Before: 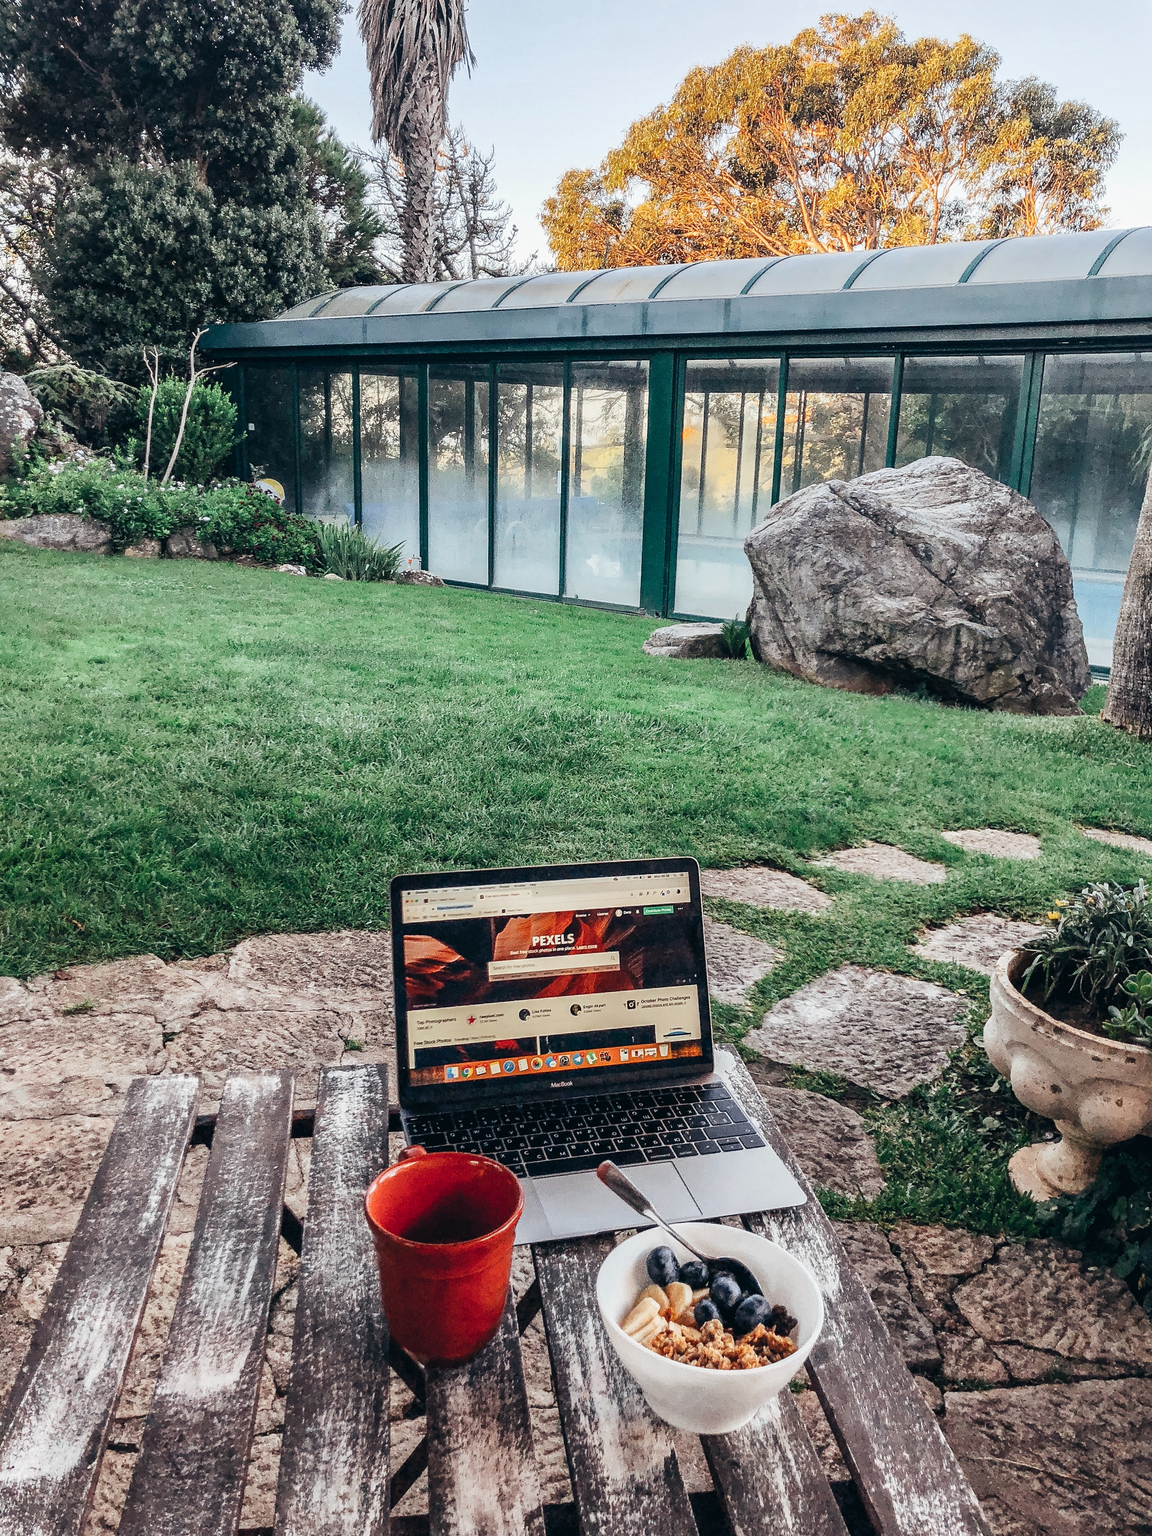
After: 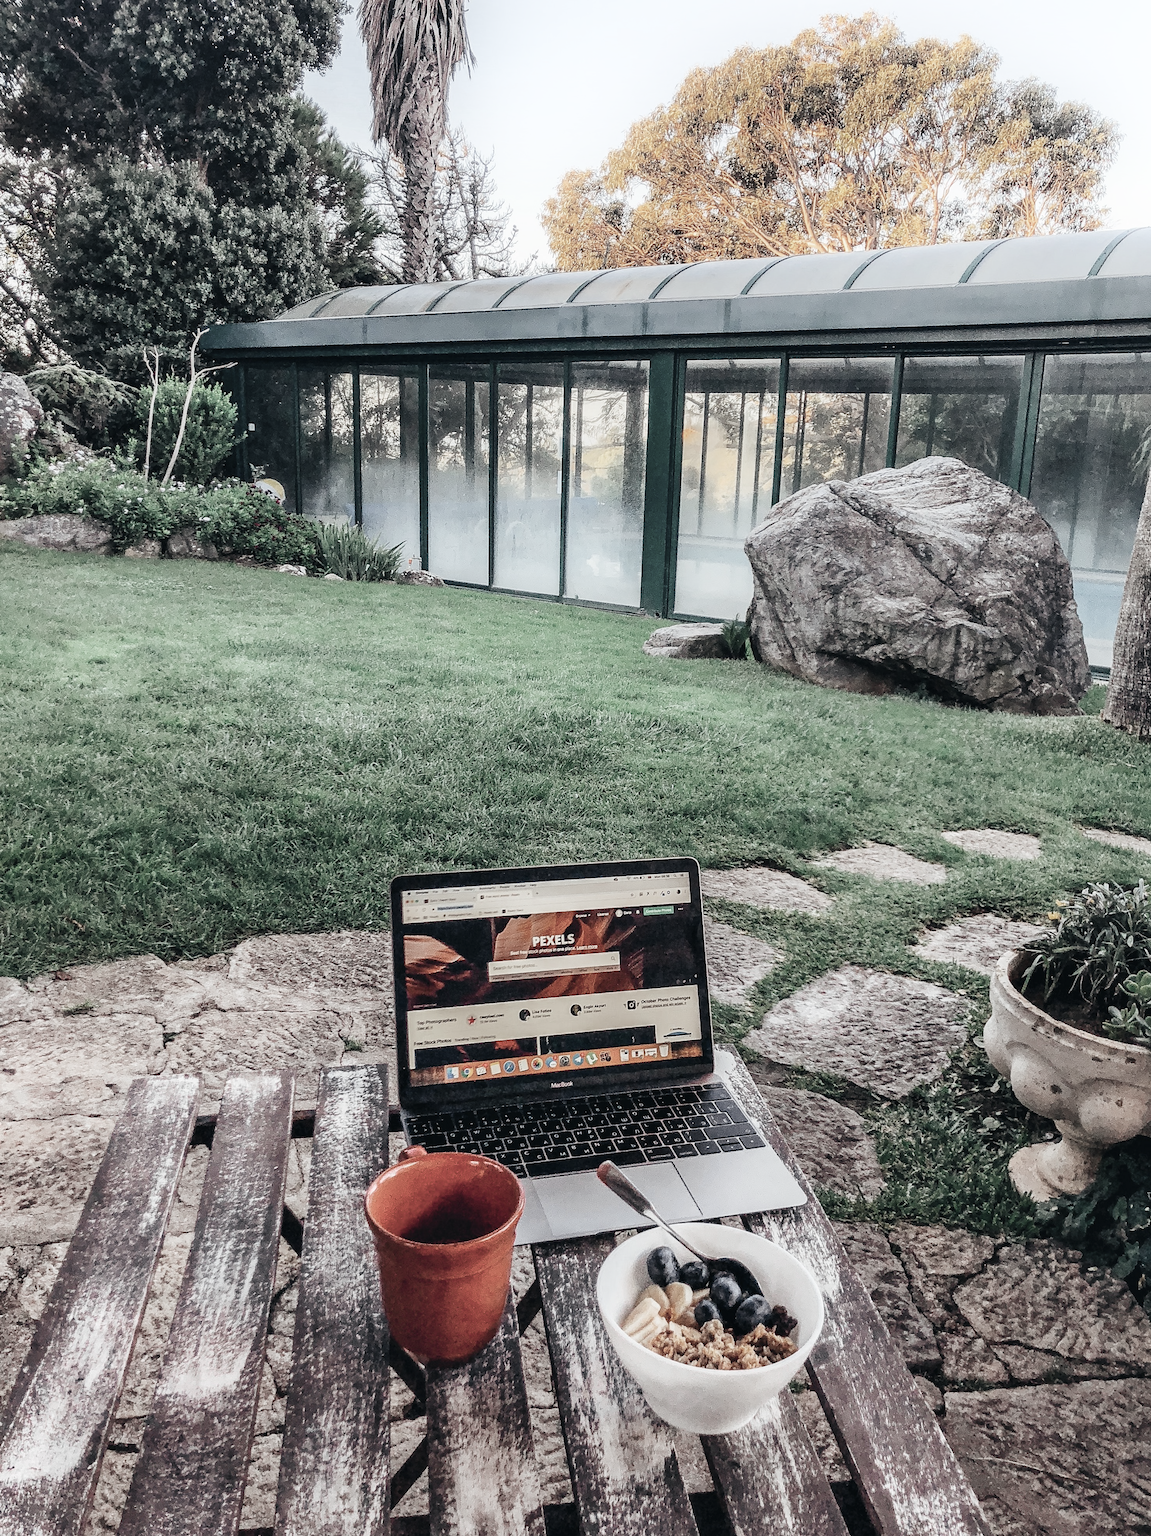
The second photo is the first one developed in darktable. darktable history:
color zones: curves: ch0 [(0, 0.6) (0.129, 0.508) (0.193, 0.483) (0.429, 0.5) (0.571, 0.5) (0.714, 0.5) (0.857, 0.5) (1, 0.6)]; ch1 [(0, 0.481) (0.112, 0.245) (0.213, 0.223) (0.429, 0.233) (0.571, 0.231) (0.683, 0.242) (0.857, 0.296) (1, 0.481)]
shadows and highlights: highlights 70.7, soften with gaussian
